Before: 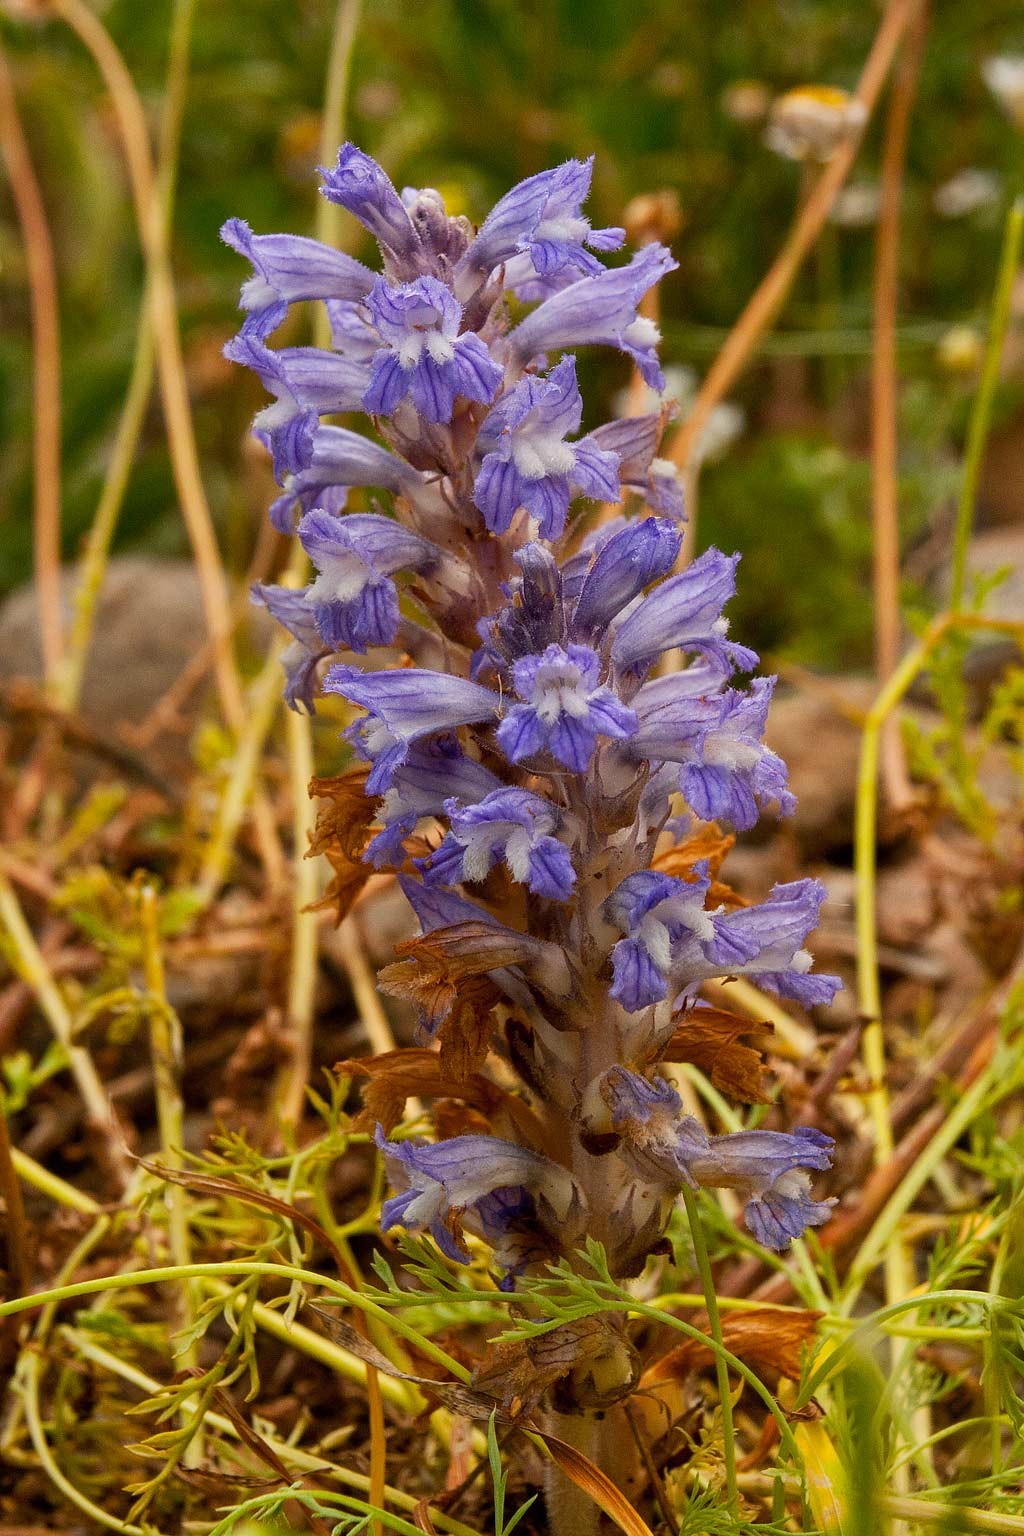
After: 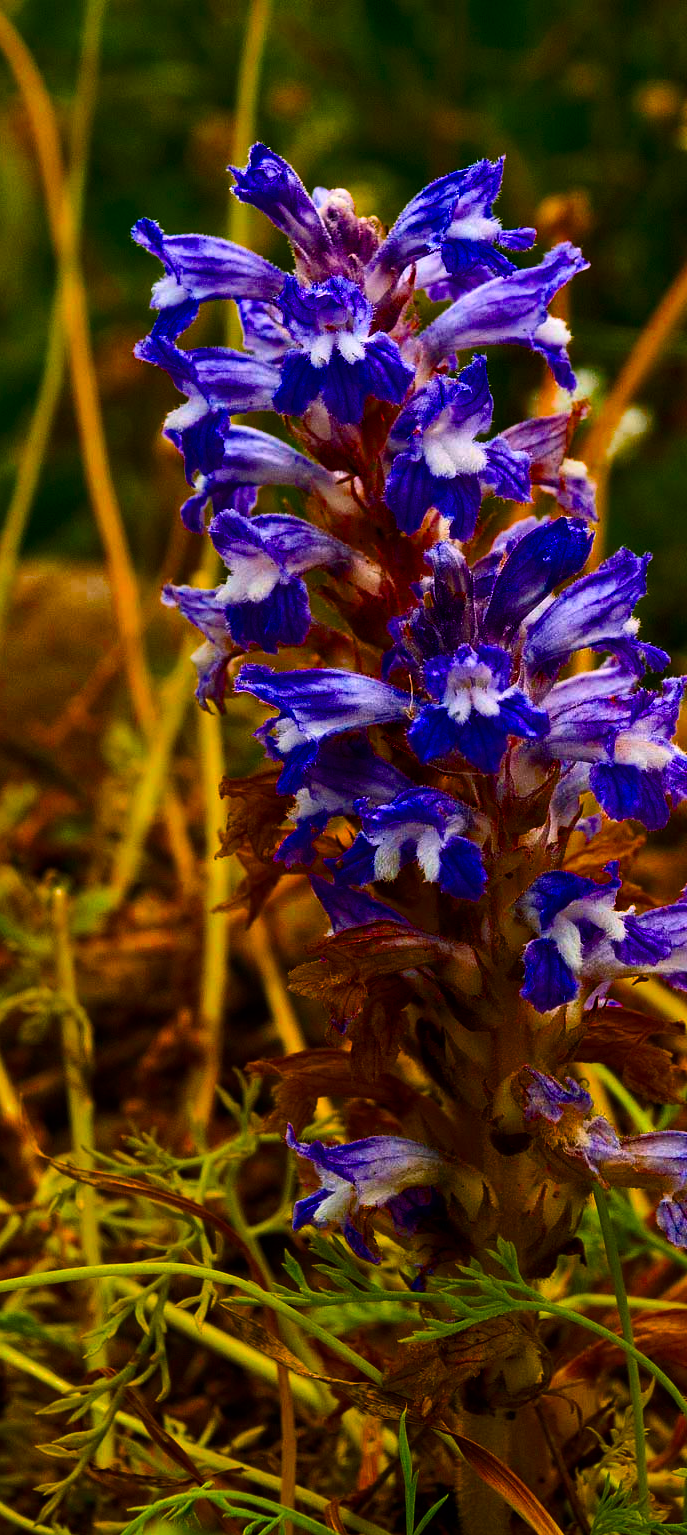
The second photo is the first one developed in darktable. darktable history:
crop and rotate: left 8.749%, right 24.155%
tone equalizer: on, module defaults
contrast brightness saturation: contrast 0.158, saturation 0.324
color balance rgb: power › luminance -7.93%, power › chroma 1.093%, power › hue 216.67°, perceptual saturation grading › global saturation 98.753%, perceptual brilliance grading › global brilliance 15.239%, perceptual brilliance grading › shadows -34.745%, global vibrance 10.346%, saturation formula JzAzBz (2021)
